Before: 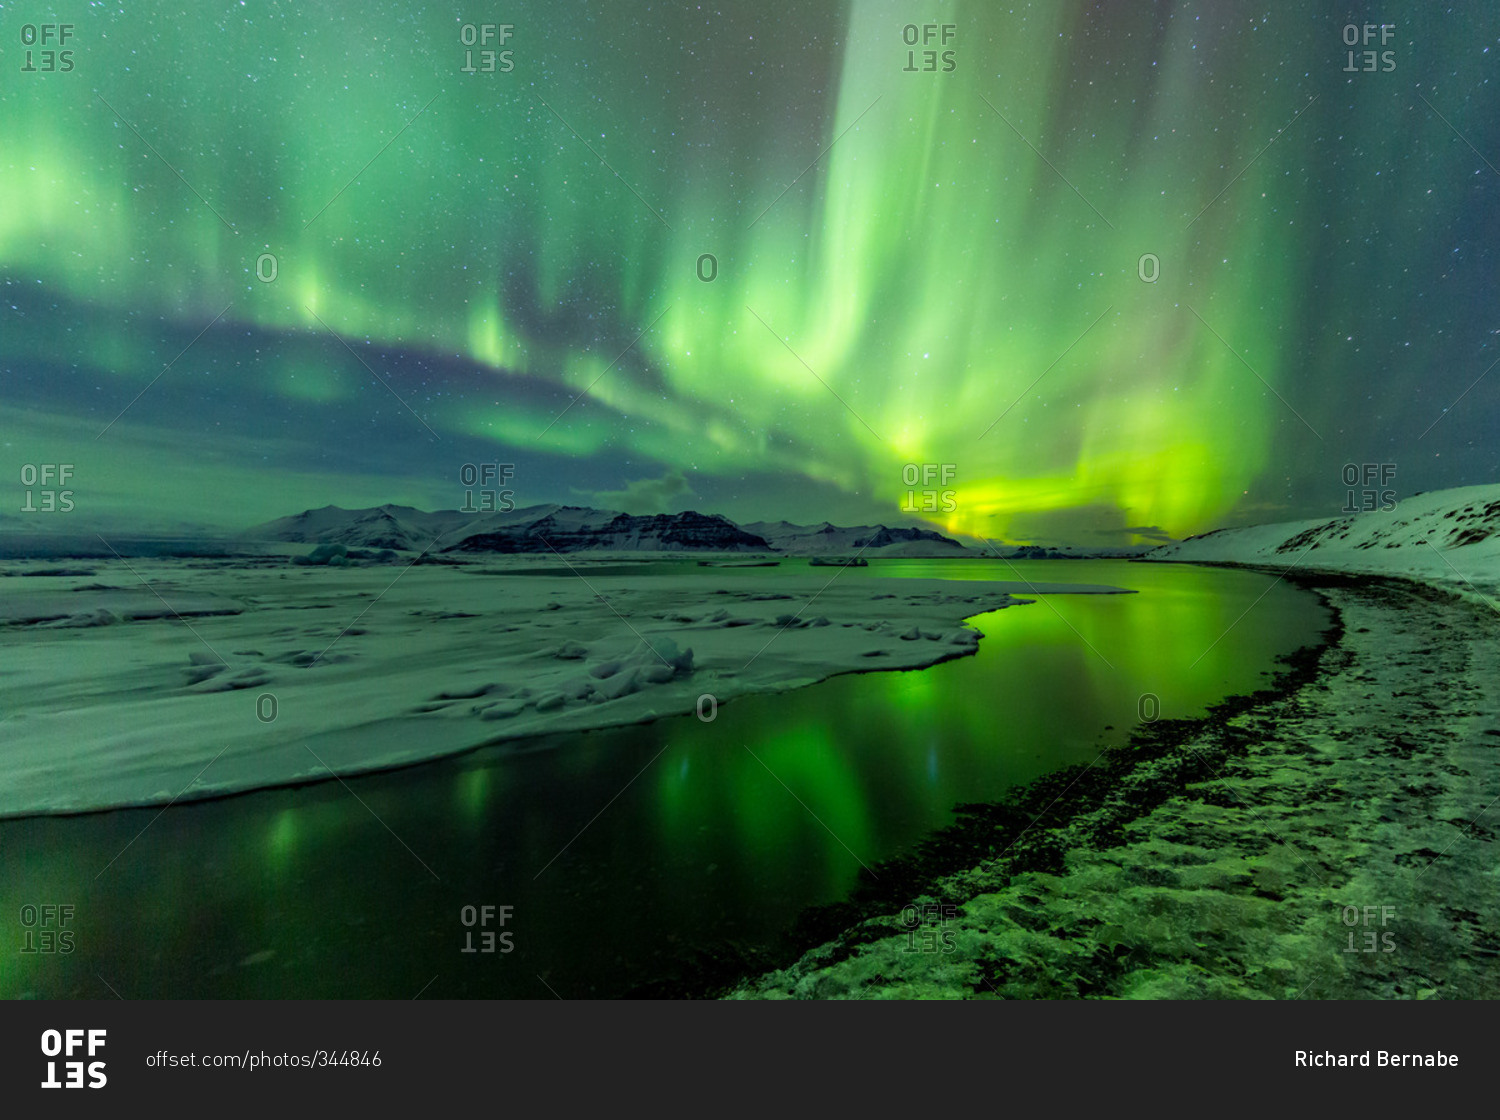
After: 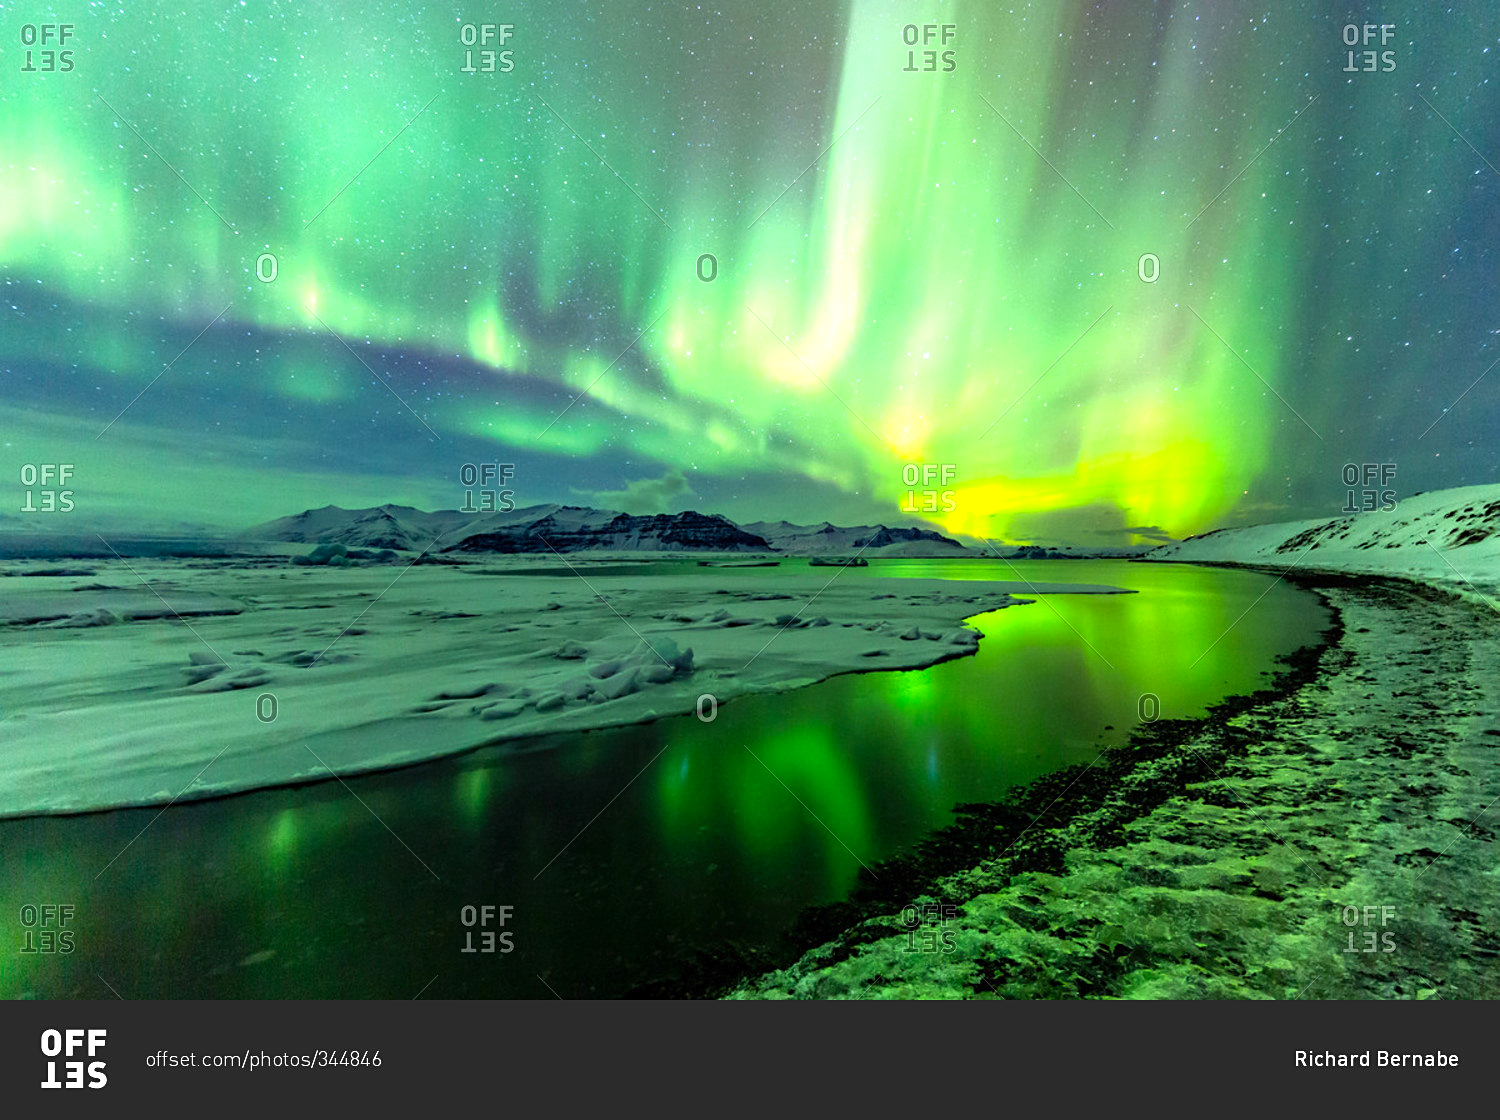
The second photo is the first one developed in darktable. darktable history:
sharpen: amount 0.2
levels: levels [0, 0.374, 0.749]
